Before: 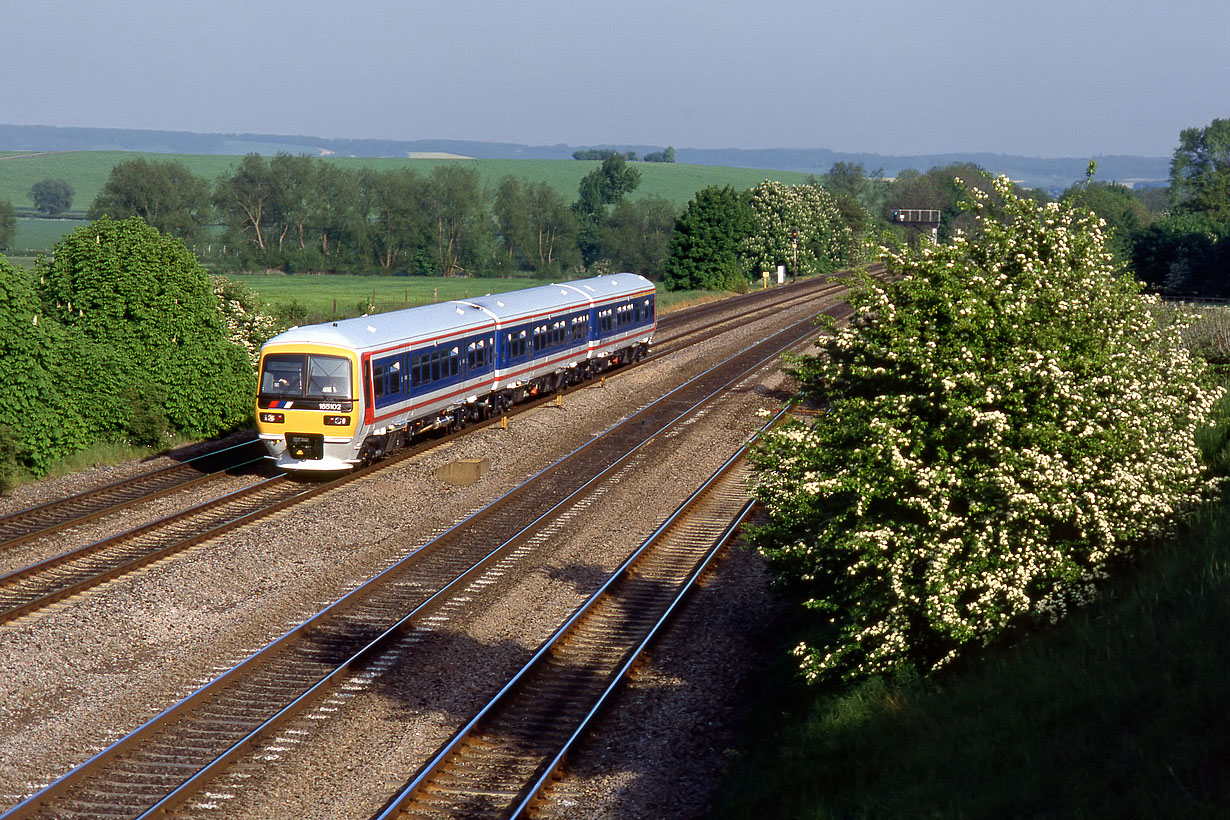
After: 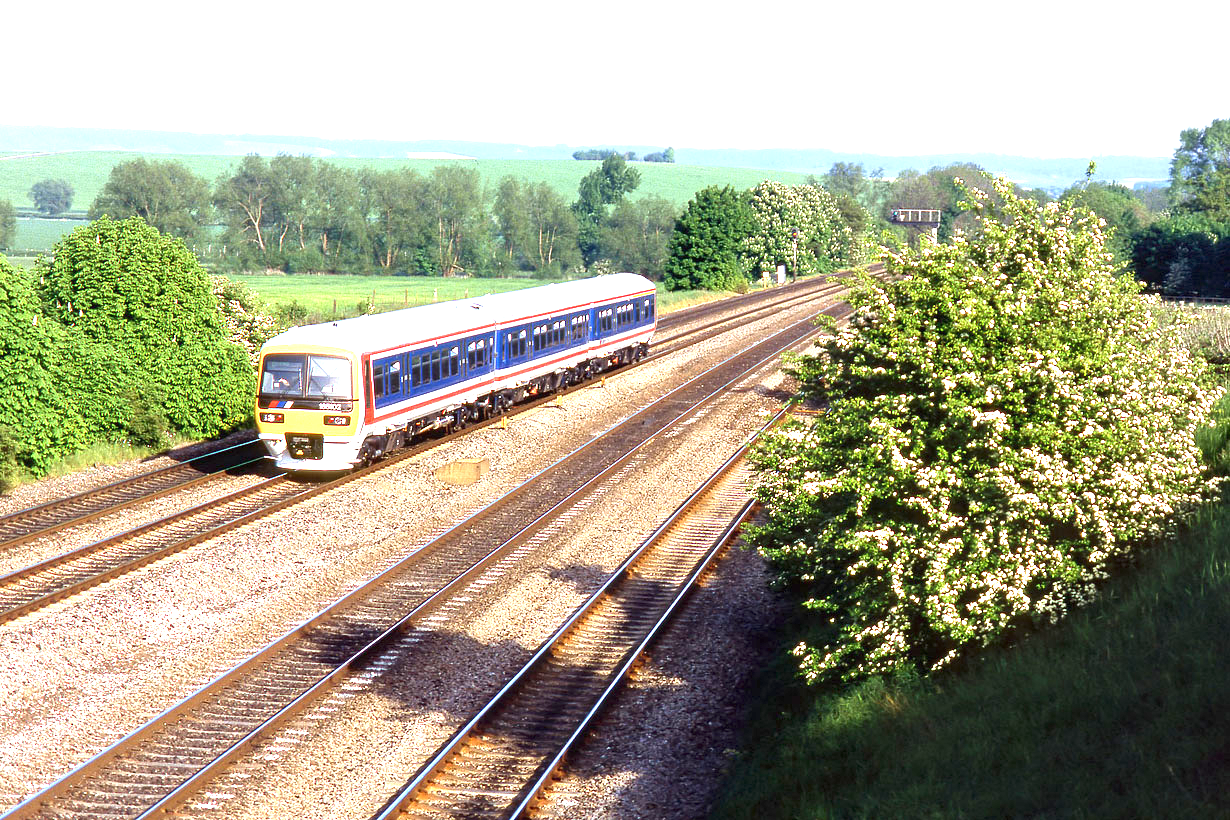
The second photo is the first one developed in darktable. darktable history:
color calibration: illuminant same as pipeline (D50), adaptation XYZ, x 0.345, y 0.358, temperature 5017.24 K
exposure: black level correction 0, exposure 1.972 EV, compensate highlight preservation false
